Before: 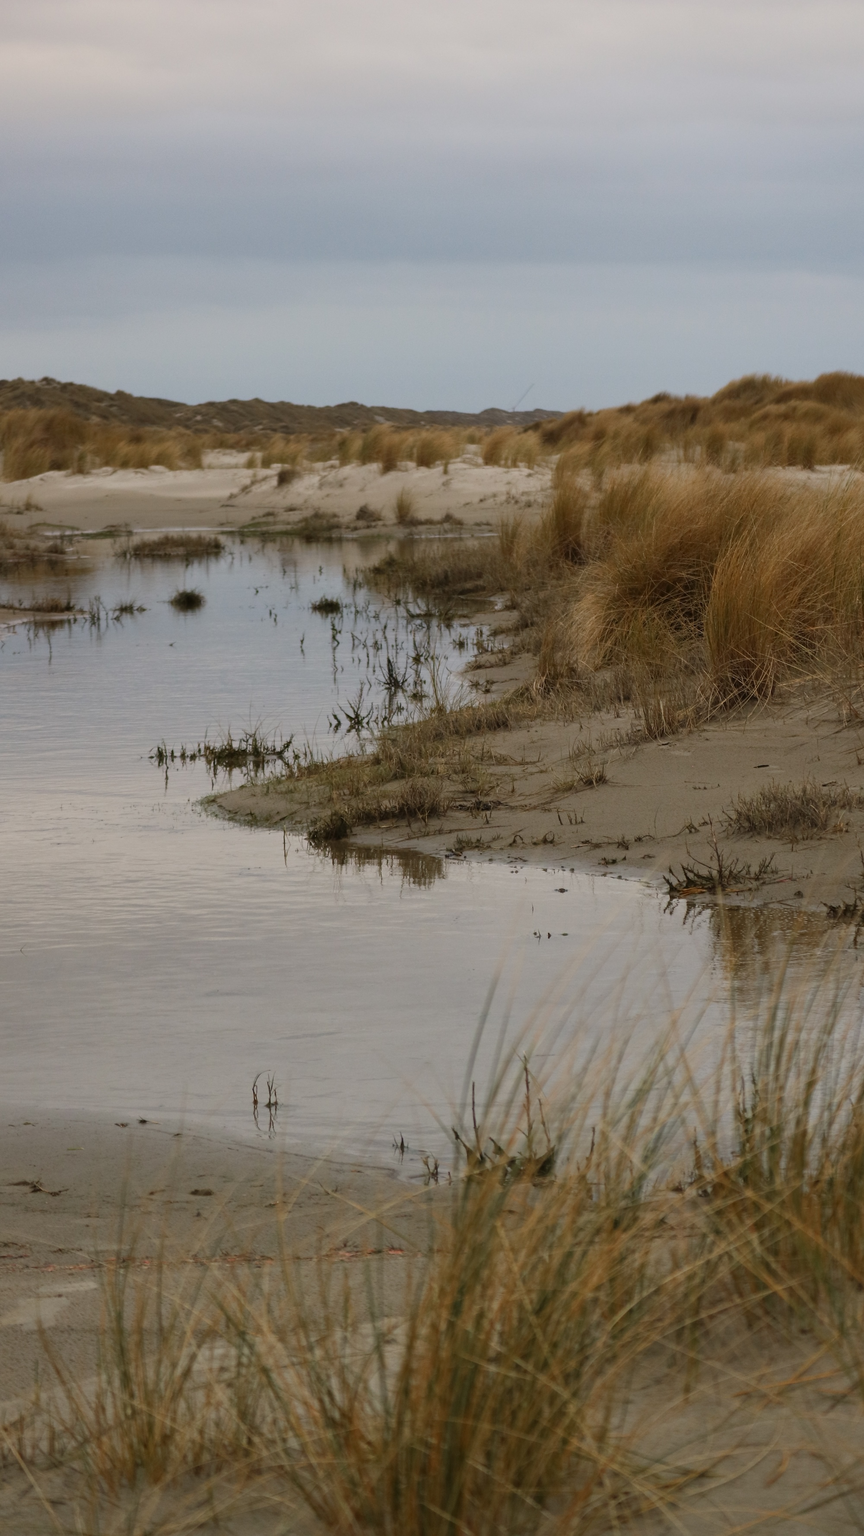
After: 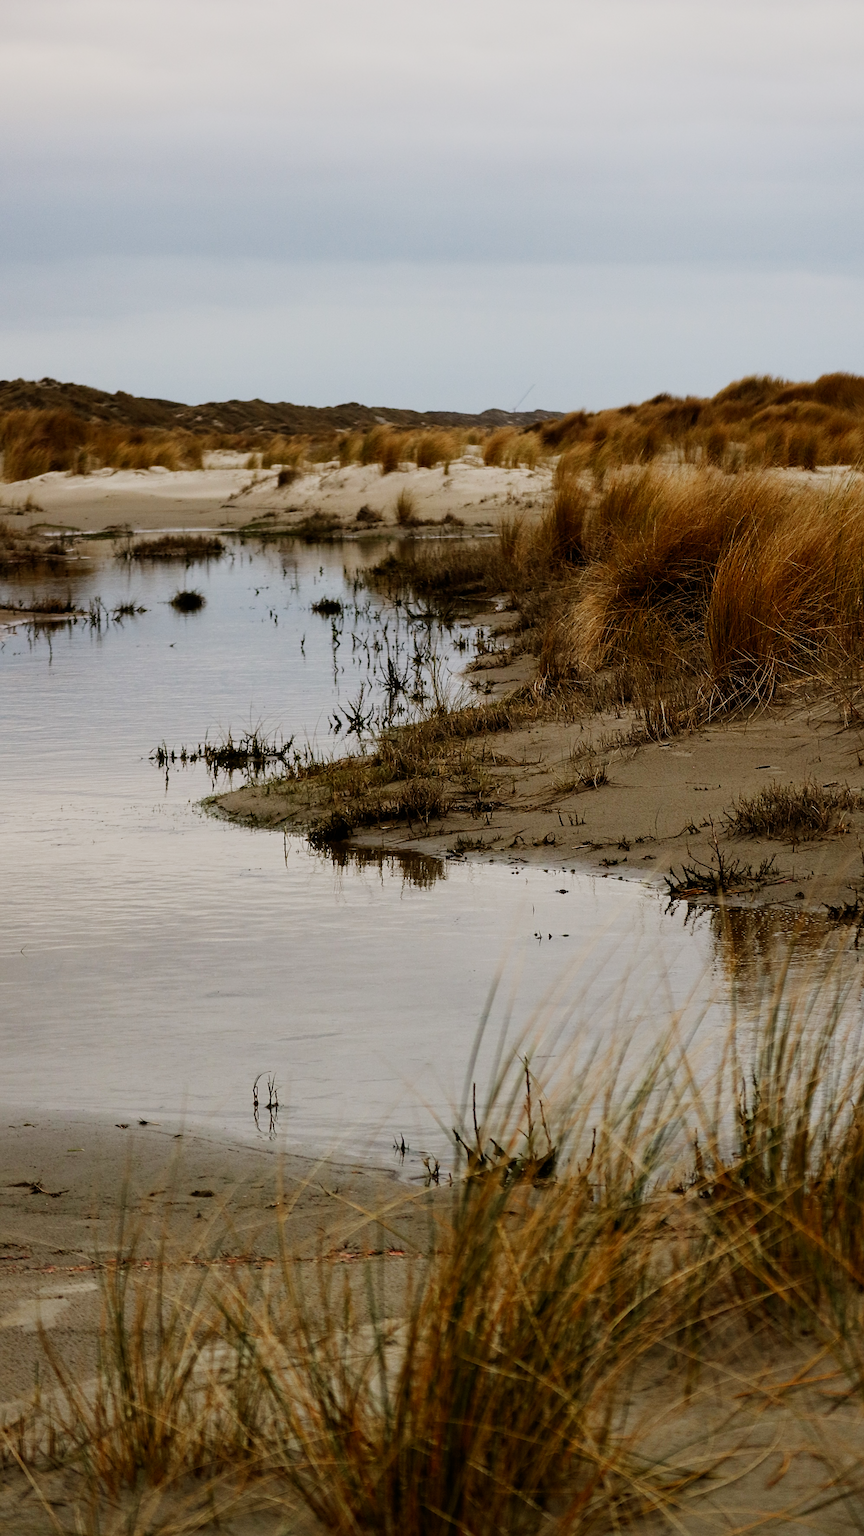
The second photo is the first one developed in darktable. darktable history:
sharpen: on, module defaults
crop: bottom 0.071%
sigmoid: contrast 2, skew -0.2, preserve hue 0%, red attenuation 0.1, red rotation 0.035, green attenuation 0.1, green rotation -0.017, blue attenuation 0.15, blue rotation -0.052, base primaries Rec2020
exposure: black level correction 0.007, exposure 0.159 EV, compensate highlight preservation false
